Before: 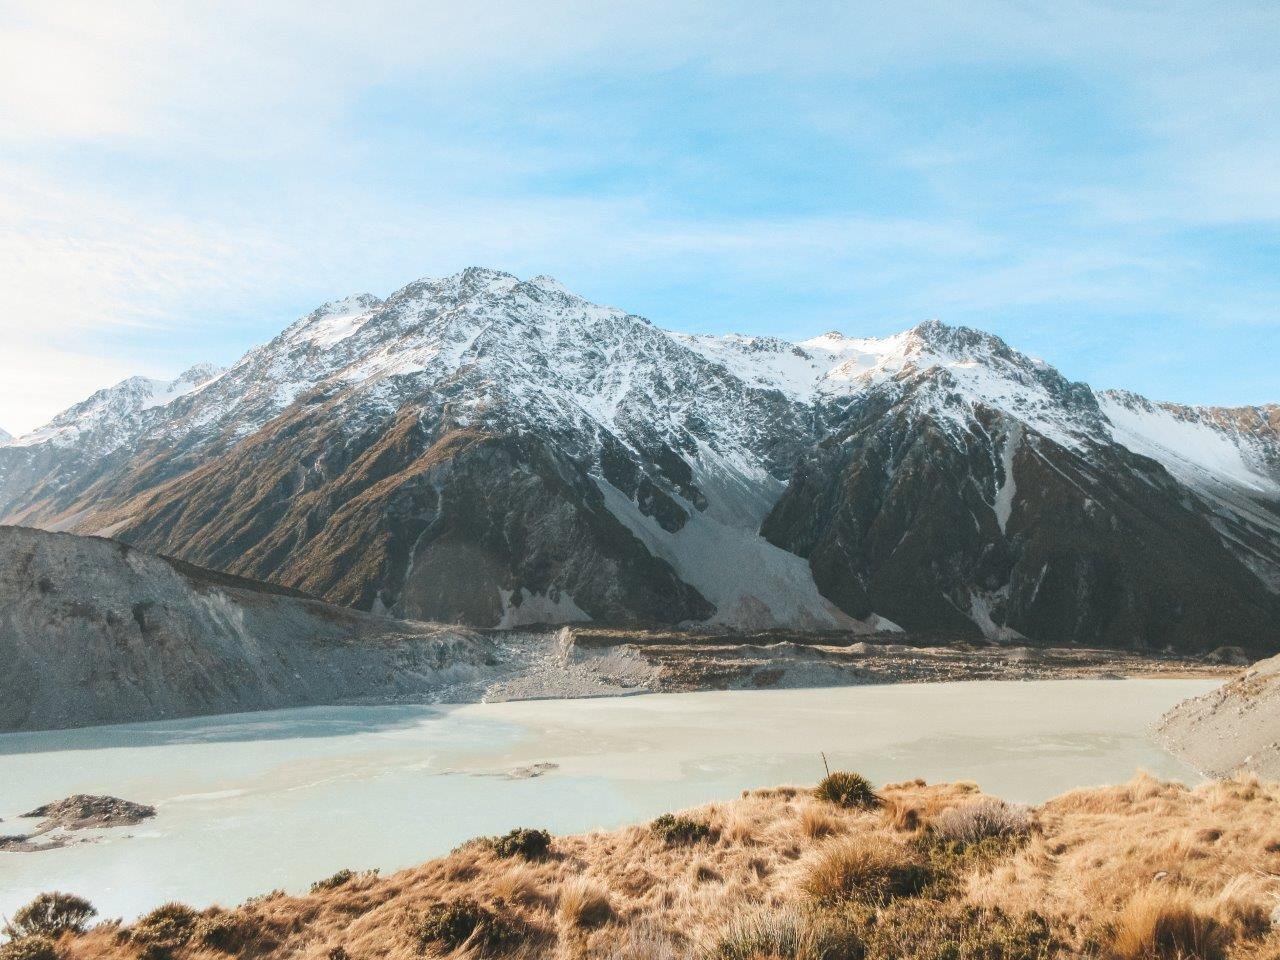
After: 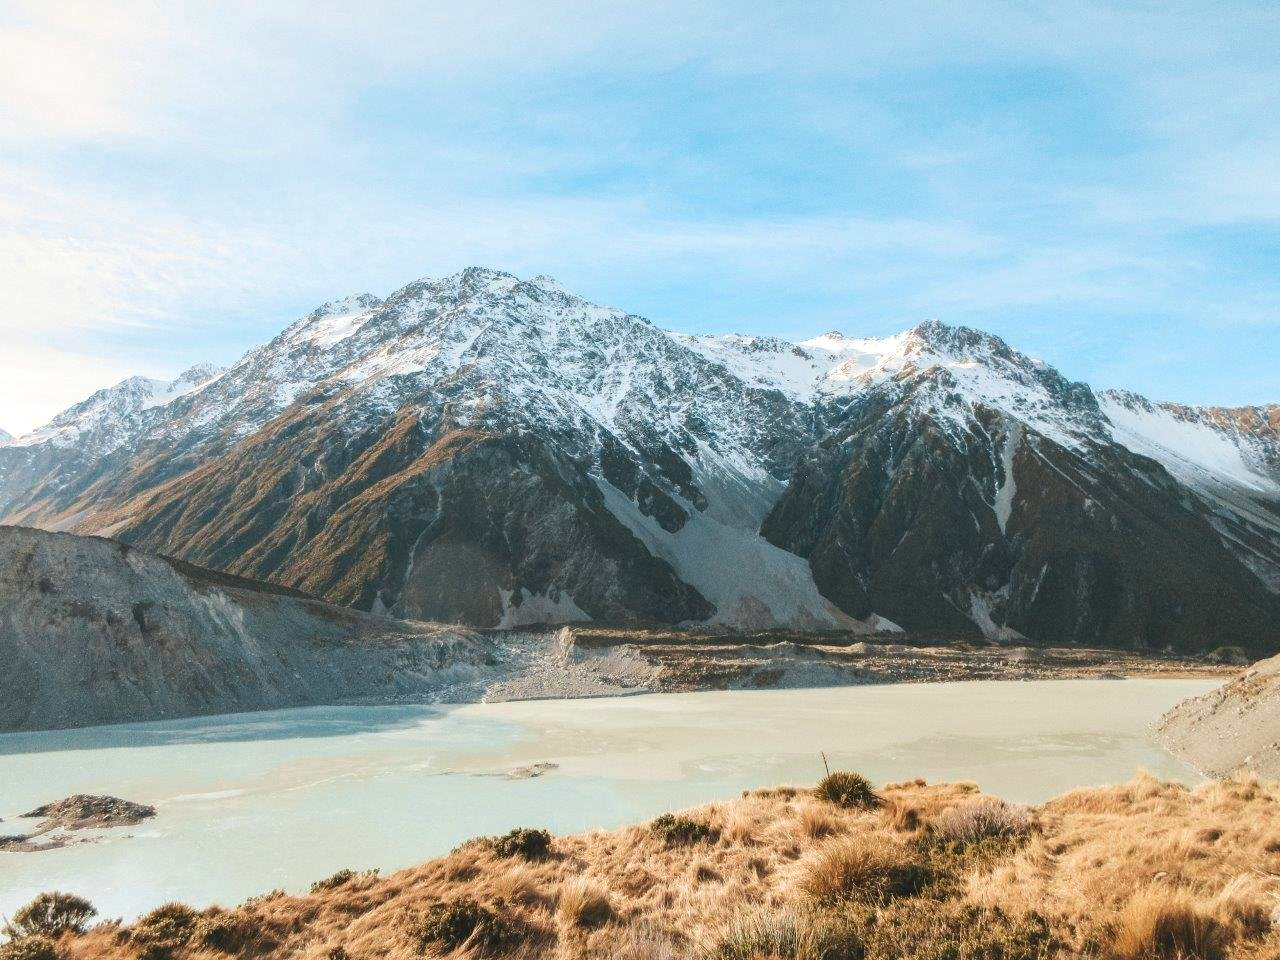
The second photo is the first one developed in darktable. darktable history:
velvia: on, module defaults
local contrast: highlights 100%, shadows 100%, detail 120%, midtone range 0.2
